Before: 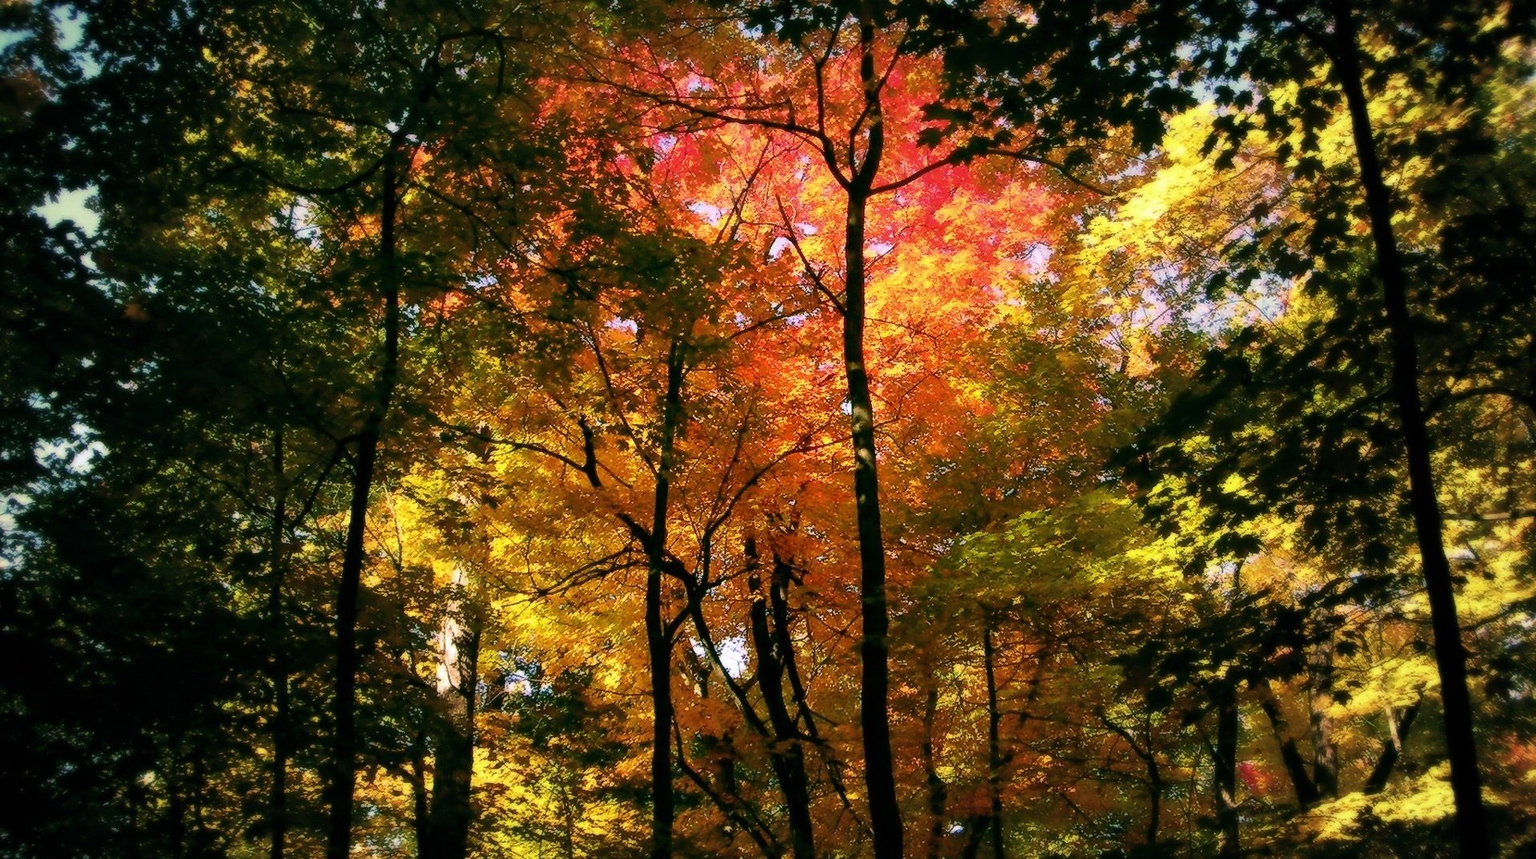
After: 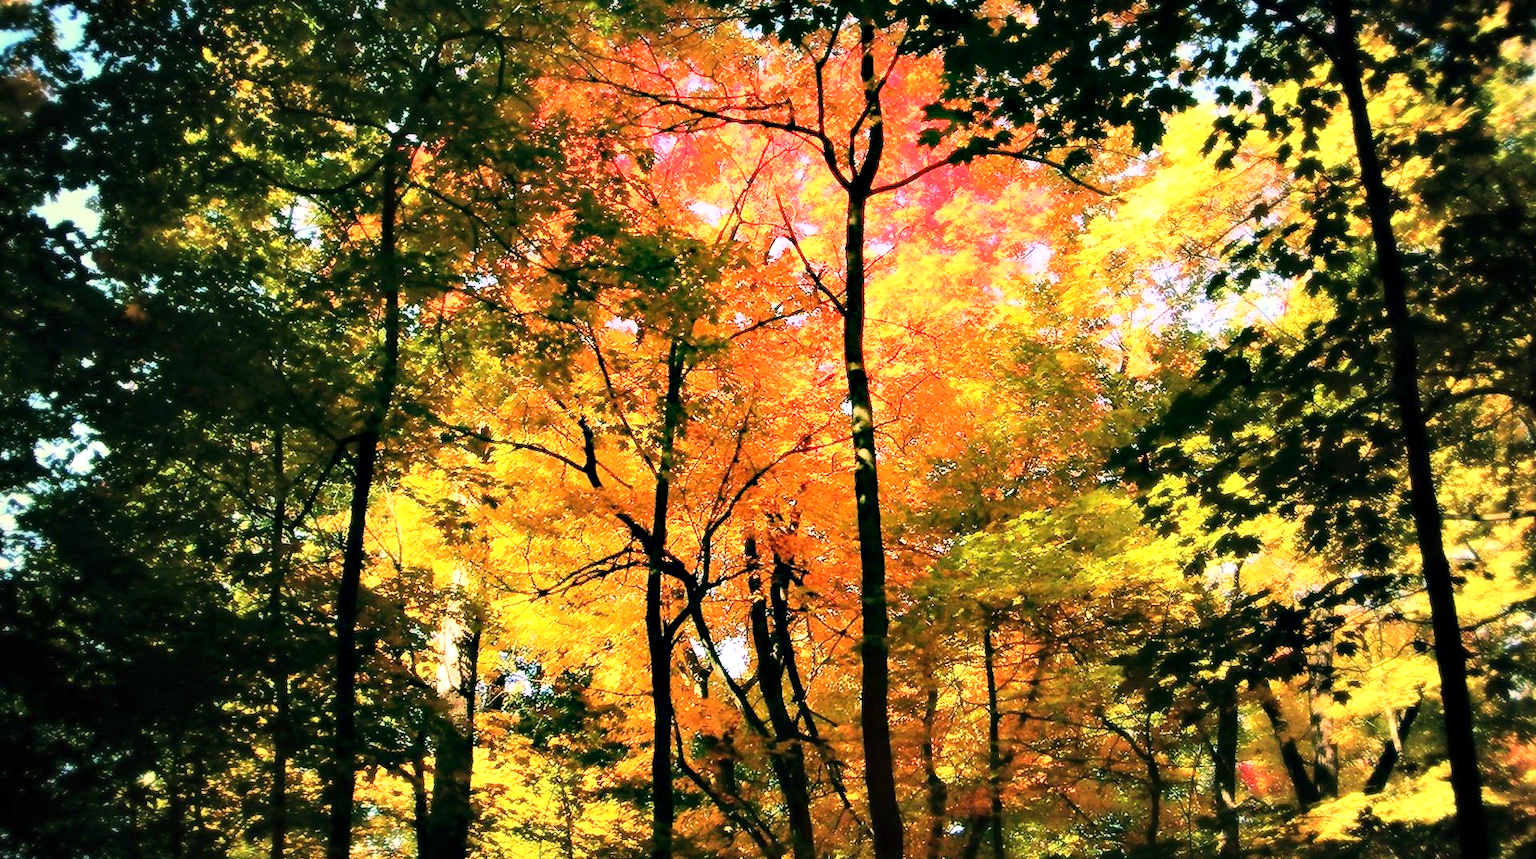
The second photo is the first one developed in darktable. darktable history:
base curve: curves: ch0 [(0, 0) (0.018, 0.026) (0.143, 0.37) (0.33, 0.731) (0.458, 0.853) (0.735, 0.965) (0.905, 0.986) (1, 1)], fusion 1
